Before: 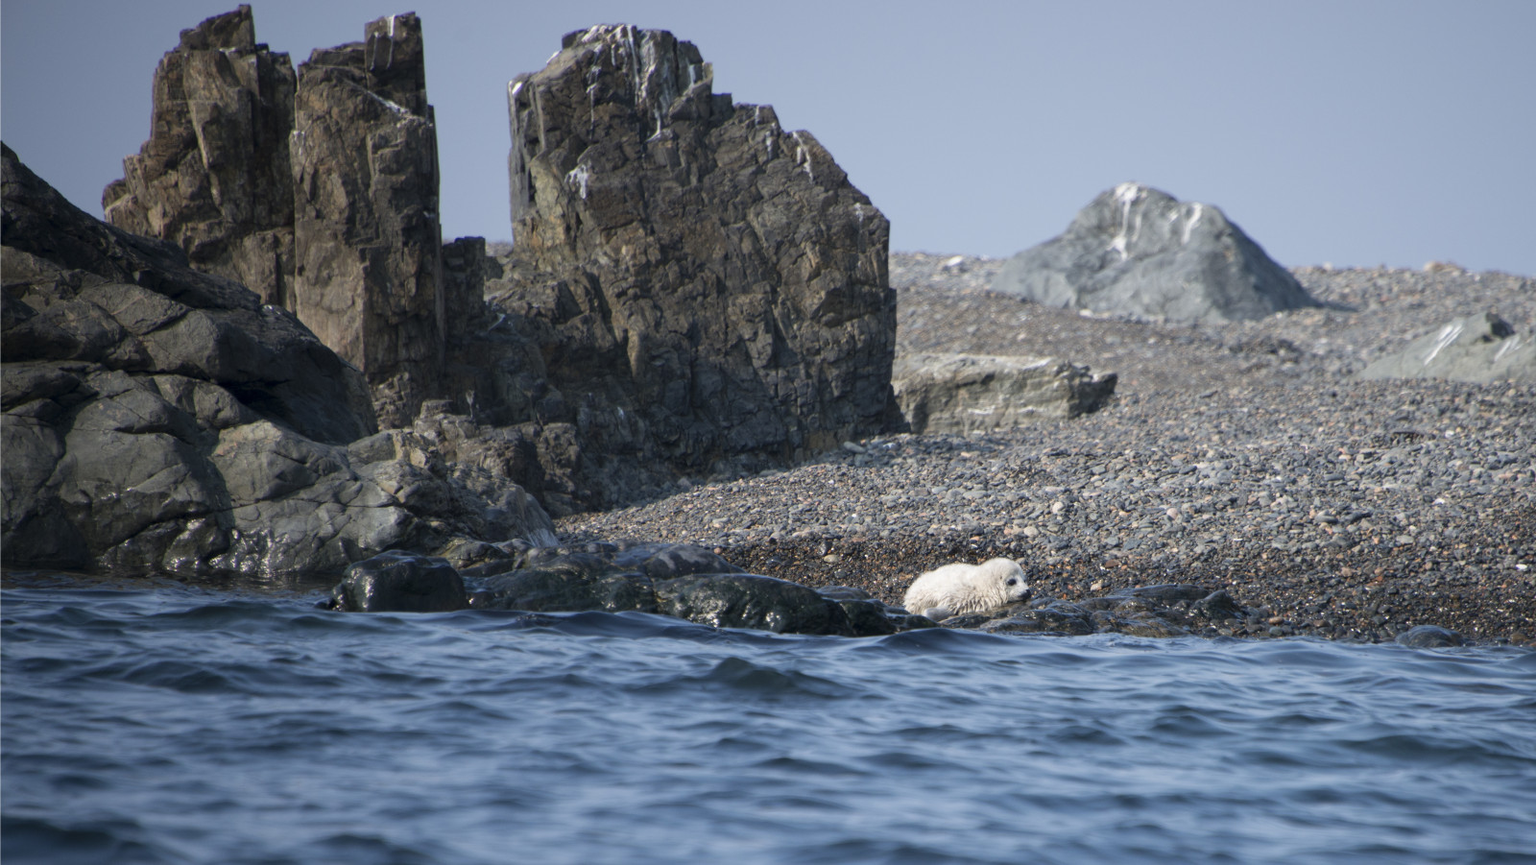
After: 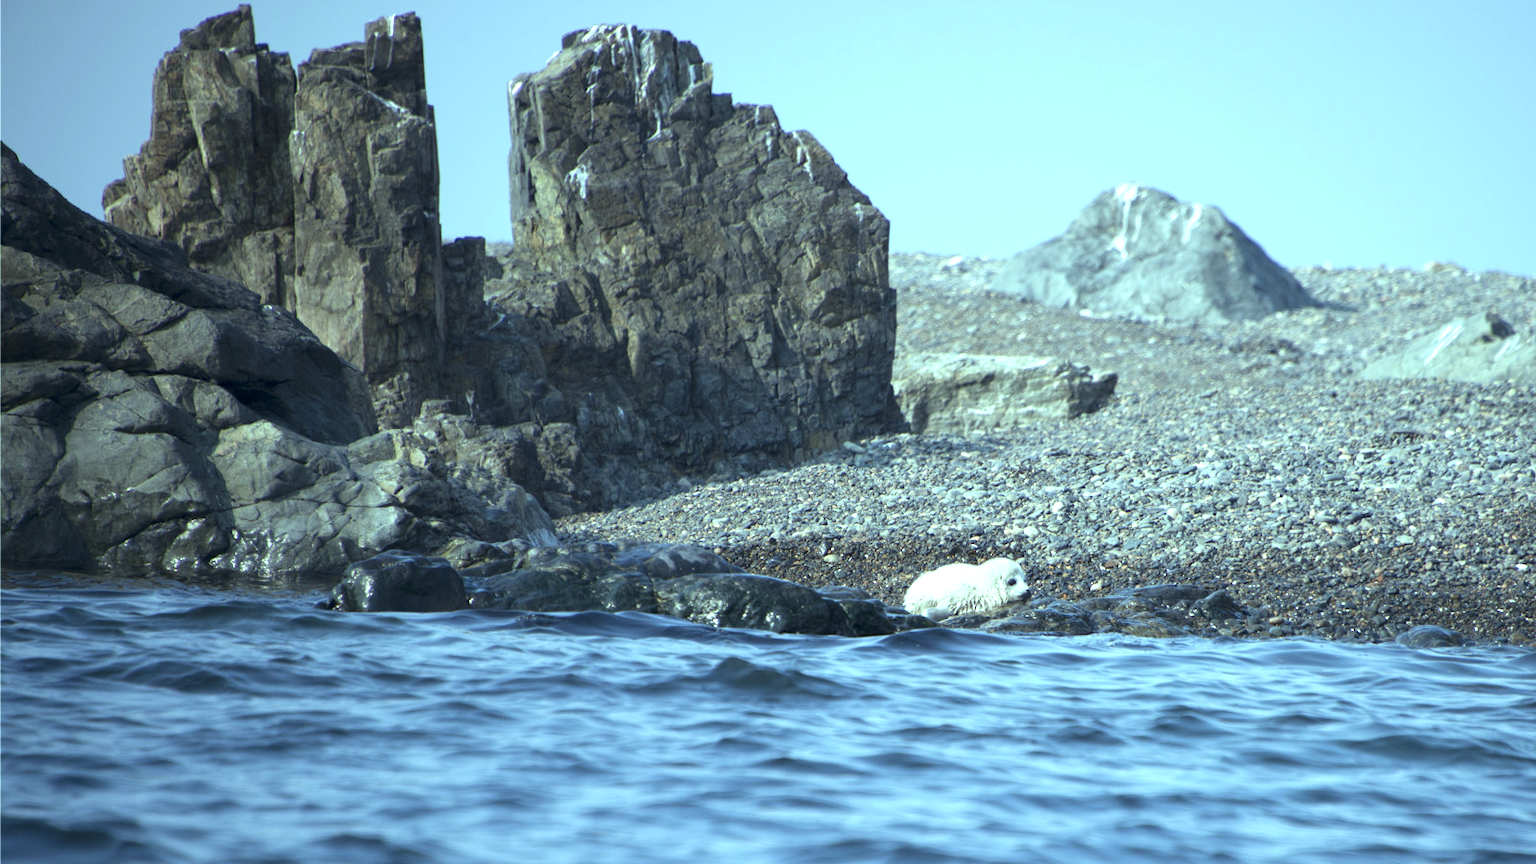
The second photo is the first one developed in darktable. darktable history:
crop: bottom 0.071%
color balance: mode lift, gamma, gain (sRGB), lift [0.997, 0.979, 1.021, 1.011], gamma [1, 1.084, 0.916, 0.998], gain [1, 0.87, 1.13, 1.101], contrast 4.55%, contrast fulcrum 38.24%, output saturation 104.09%
exposure: black level correction 0, exposure 0.7 EV, compensate exposure bias true, compensate highlight preservation false
